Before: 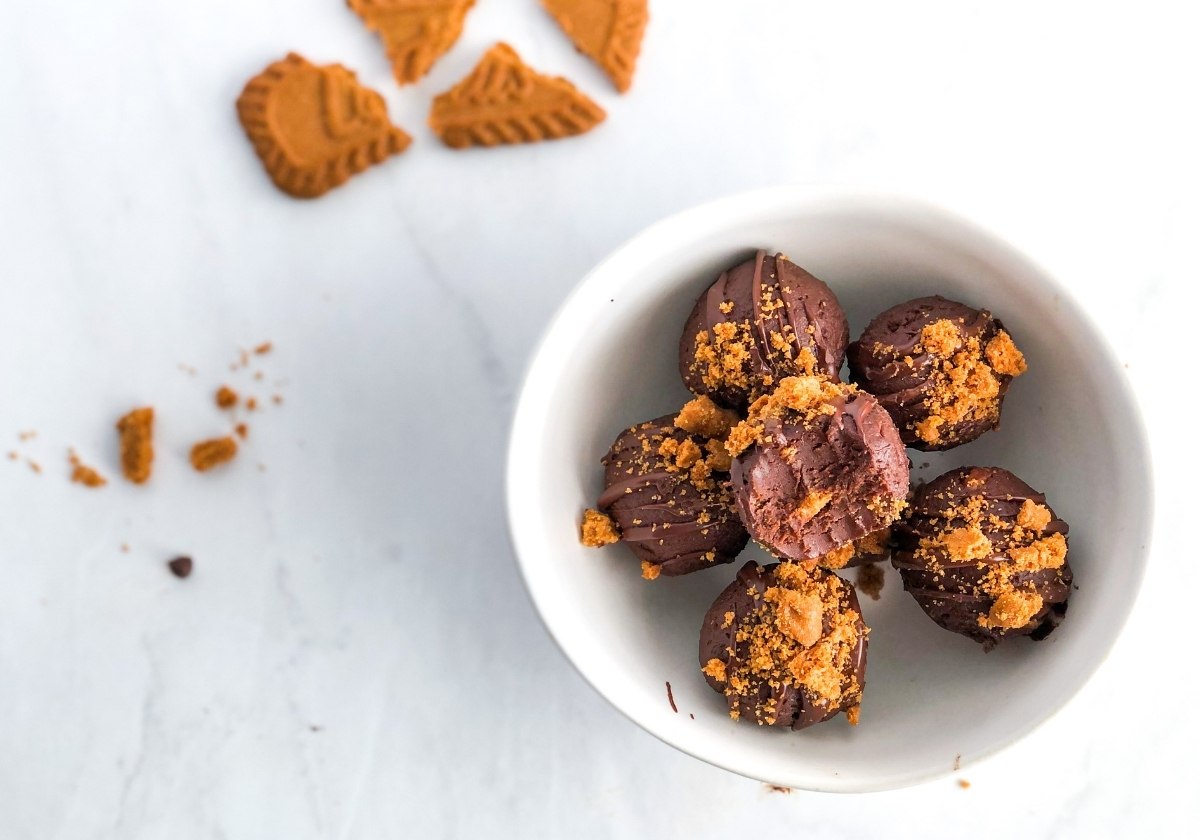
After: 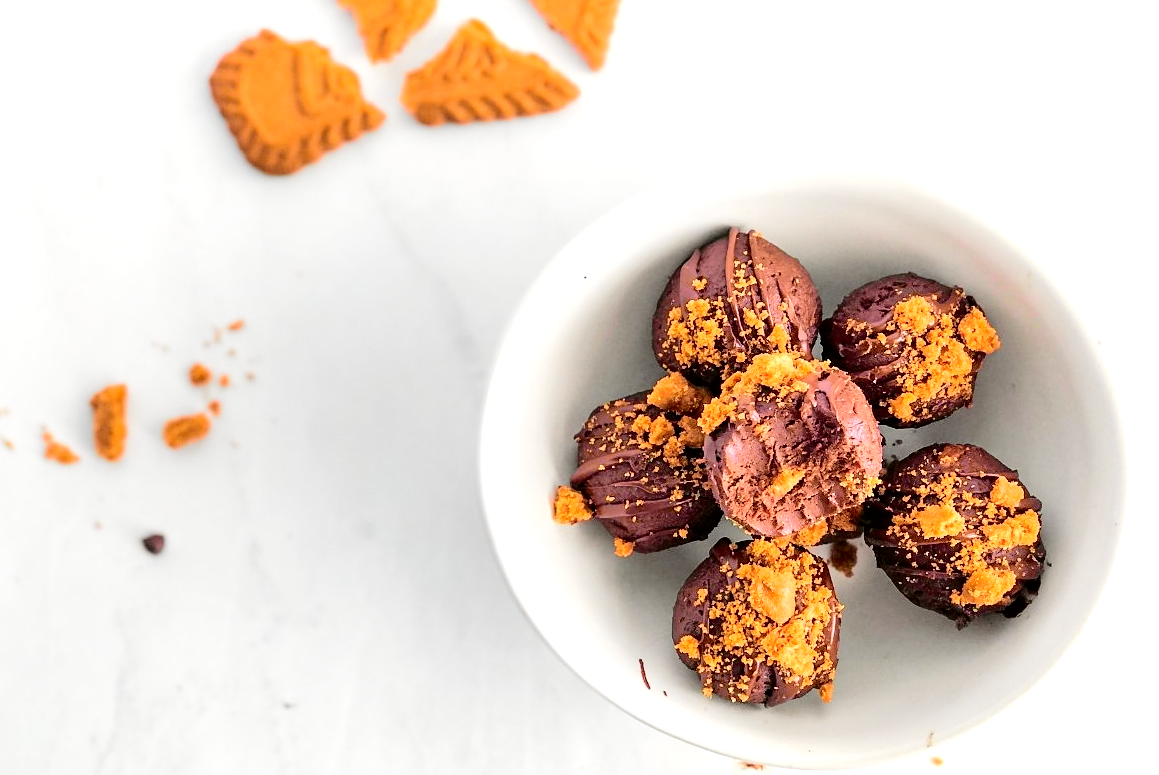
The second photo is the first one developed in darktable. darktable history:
tone equalizer: -8 EV -0.453 EV, -7 EV -0.412 EV, -6 EV -0.364 EV, -5 EV -0.231 EV, -3 EV 0.225 EV, -2 EV 0.362 EV, -1 EV 0.41 EV, +0 EV 0.408 EV
sharpen: amount 0.2
crop: left 2.32%, top 2.785%, right 1.074%, bottom 4.866%
tone curve: curves: ch0 [(0.014, 0) (0.13, 0.09) (0.227, 0.211) (0.33, 0.395) (0.494, 0.615) (0.662, 0.76) (0.795, 0.846) (1, 0.969)]; ch1 [(0, 0) (0.366, 0.367) (0.447, 0.416) (0.473, 0.484) (0.504, 0.502) (0.525, 0.518) (0.564, 0.601) (0.634, 0.66) (0.746, 0.804) (1, 1)]; ch2 [(0, 0) (0.333, 0.346) (0.375, 0.375) (0.424, 0.43) (0.476, 0.498) (0.496, 0.505) (0.517, 0.522) (0.548, 0.548) (0.579, 0.618) (0.651, 0.674) (0.688, 0.728) (1, 1)], color space Lab, independent channels, preserve colors none
